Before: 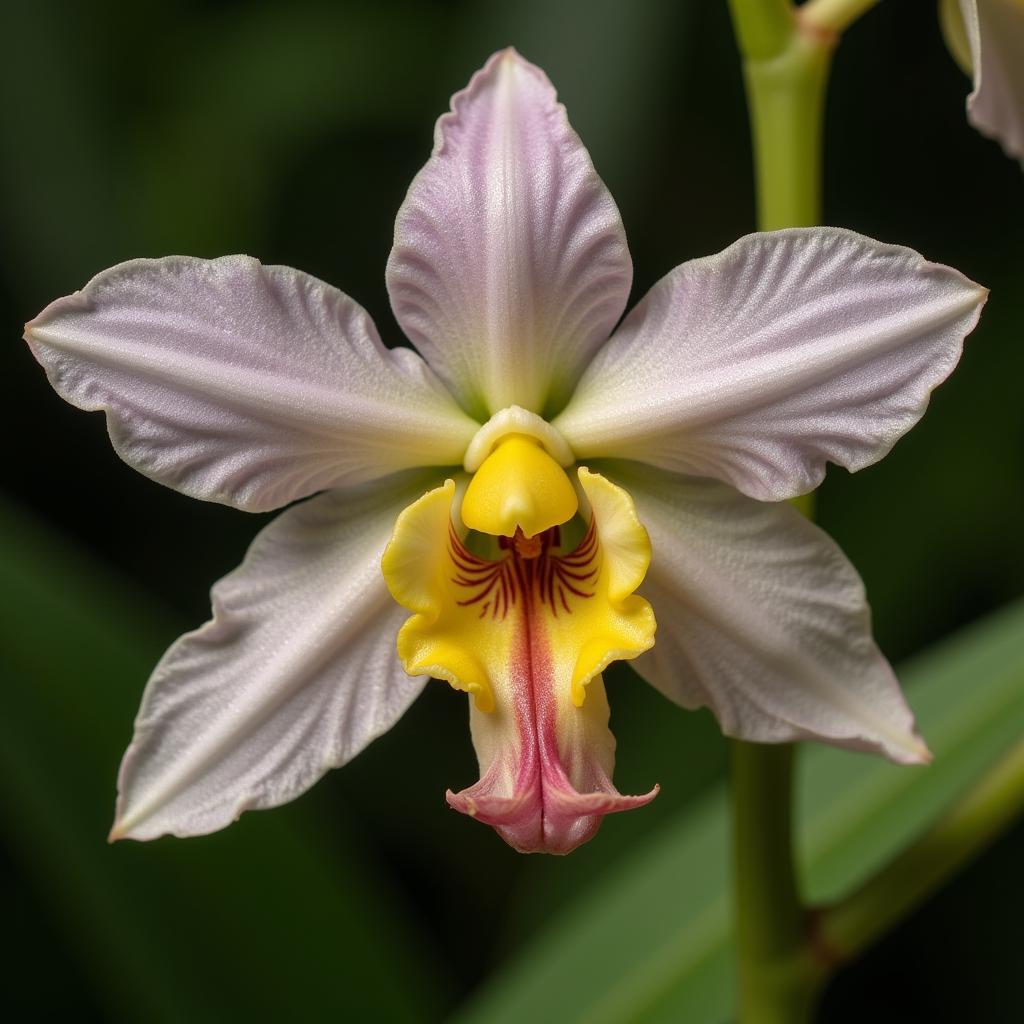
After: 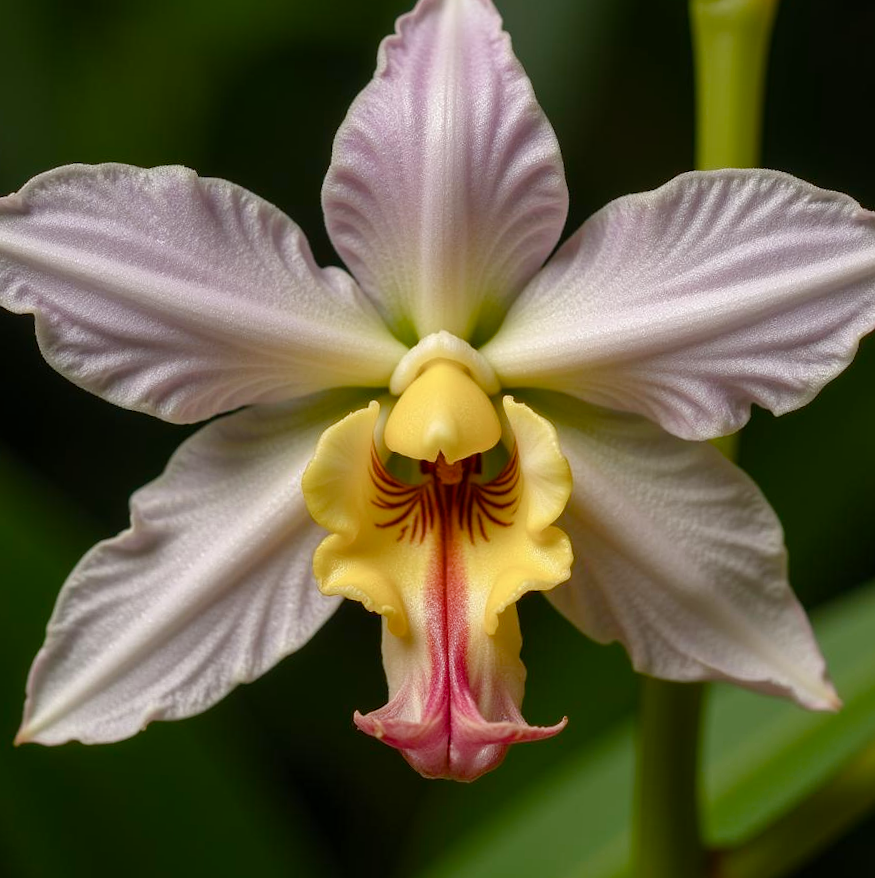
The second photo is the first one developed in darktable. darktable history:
crop and rotate: angle -3.08°, left 5.318%, top 5.192%, right 4.71%, bottom 4.577%
color balance rgb: perceptual saturation grading › global saturation 20%, perceptual saturation grading › highlights -49.167%, perceptual saturation grading › shadows 24.876%, global vibrance 20%
